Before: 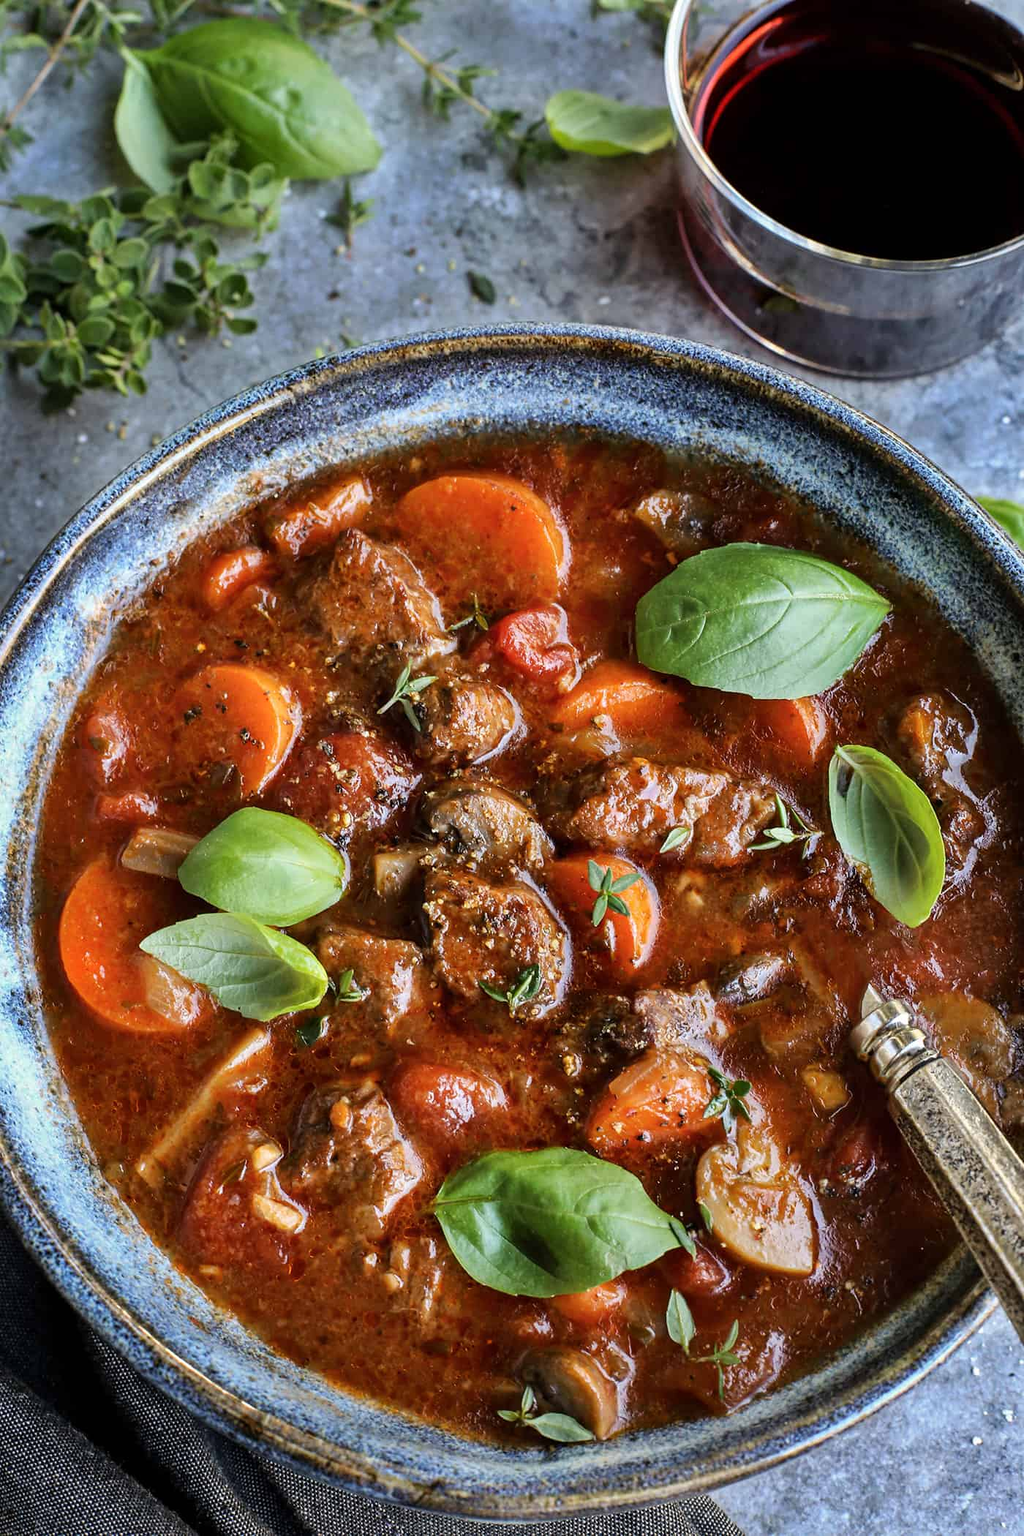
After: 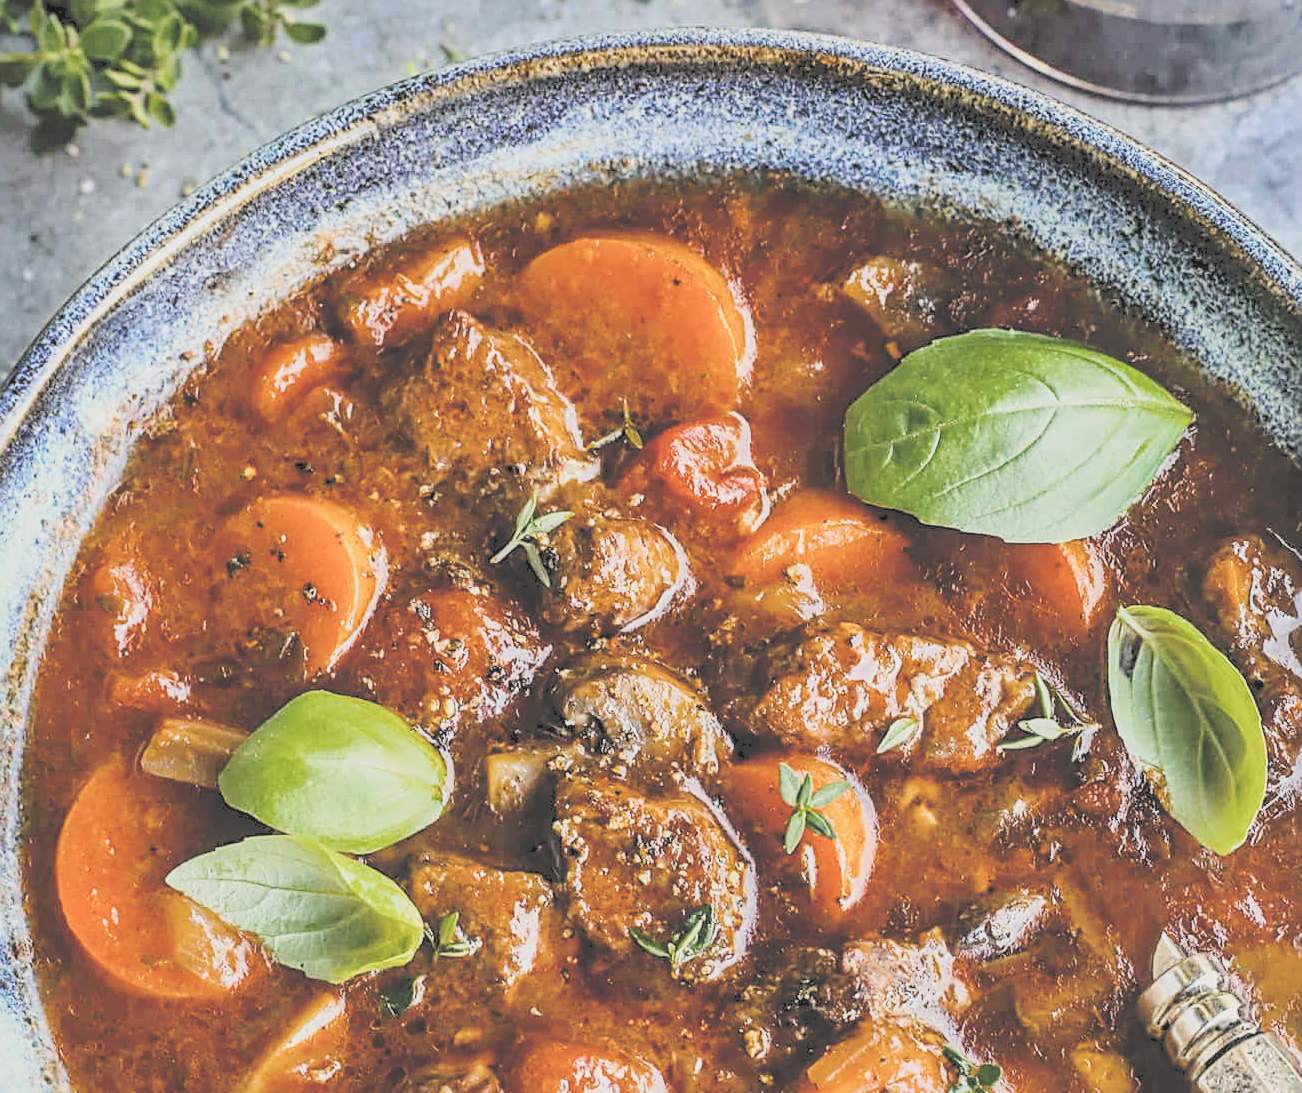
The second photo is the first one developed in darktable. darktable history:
exposure: exposure 0.179 EV, compensate highlight preservation false
crop: left 1.839%, top 19.677%, right 5.09%, bottom 28.269%
tone curve: curves: ch0 [(0, 0) (0.003, 0.275) (0.011, 0.288) (0.025, 0.309) (0.044, 0.326) (0.069, 0.346) (0.1, 0.37) (0.136, 0.396) (0.177, 0.432) (0.224, 0.473) (0.277, 0.516) (0.335, 0.566) (0.399, 0.611) (0.468, 0.661) (0.543, 0.711) (0.623, 0.761) (0.709, 0.817) (0.801, 0.867) (0.898, 0.911) (1, 1)], preserve colors none
local contrast: on, module defaults
sharpen: radius 3.09
color balance rgb: shadows lift › chroma 0.911%, shadows lift › hue 111.79°, highlights gain › chroma 3.042%, highlights gain › hue 76.67°, perceptual saturation grading › global saturation 19.914%, saturation formula JzAzBz (2021)
filmic rgb: black relative exposure -7.65 EV, white relative exposure 4.56 EV, hardness 3.61, preserve chrominance RGB euclidean norm, color science v5 (2021), contrast in shadows safe, contrast in highlights safe
